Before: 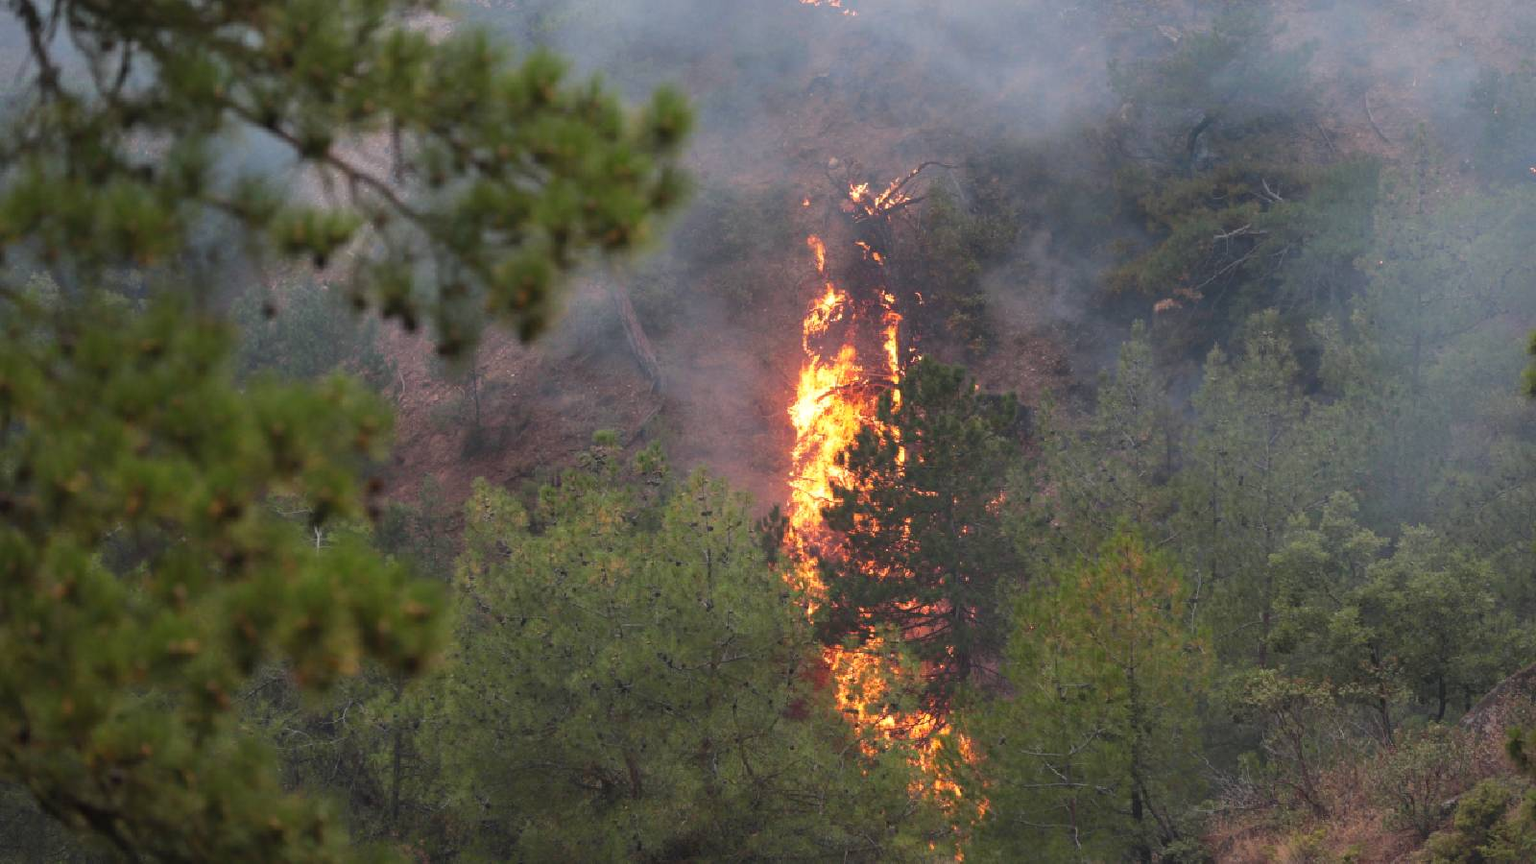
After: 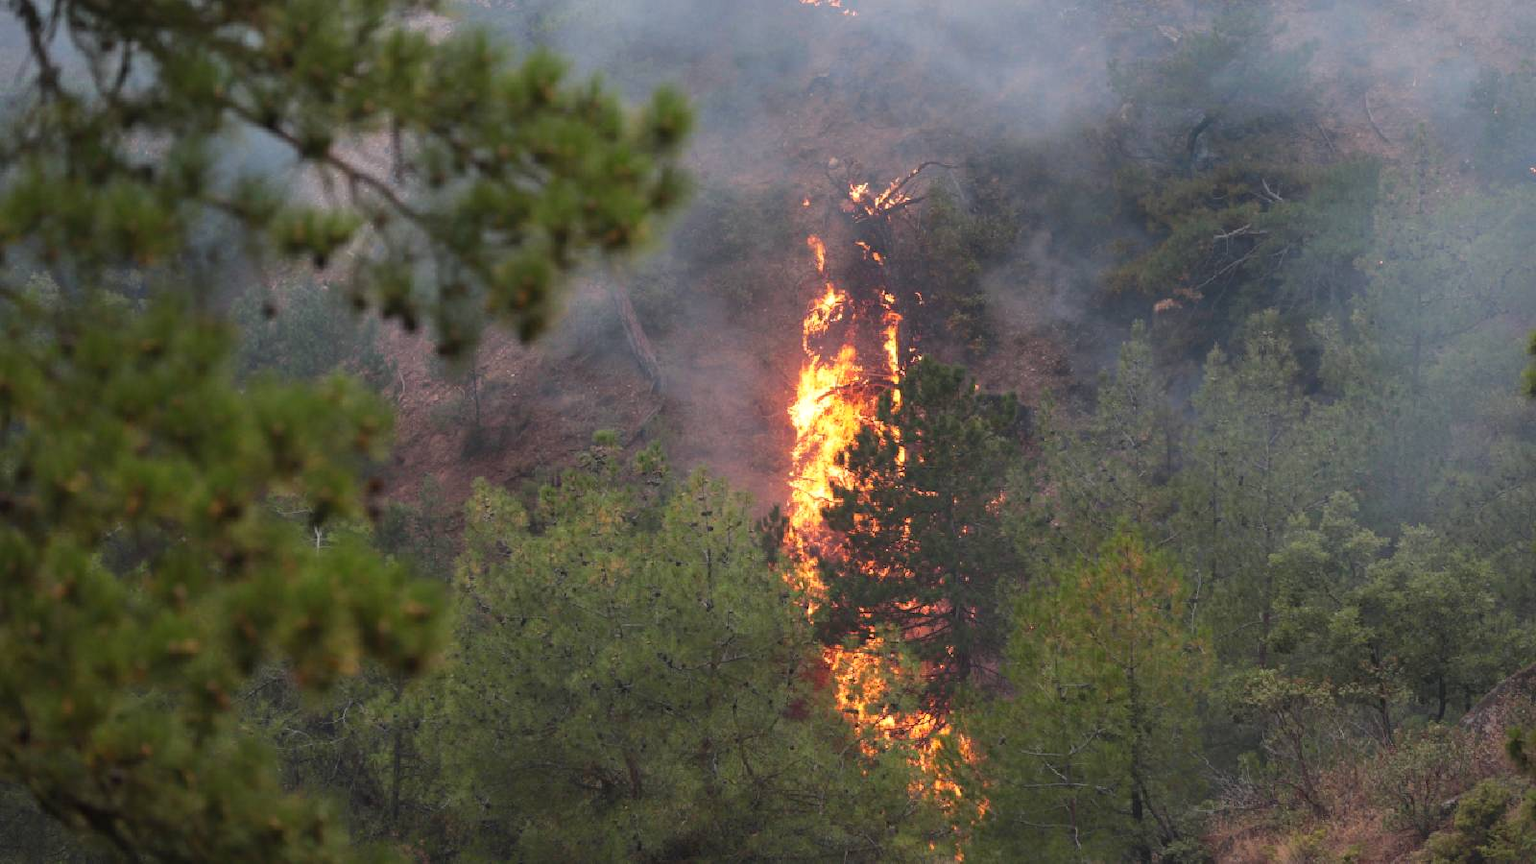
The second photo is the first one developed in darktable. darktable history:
haze removal: strength 0.013, distance 0.243, compatibility mode true, adaptive false
contrast brightness saturation: contrast 0.072
